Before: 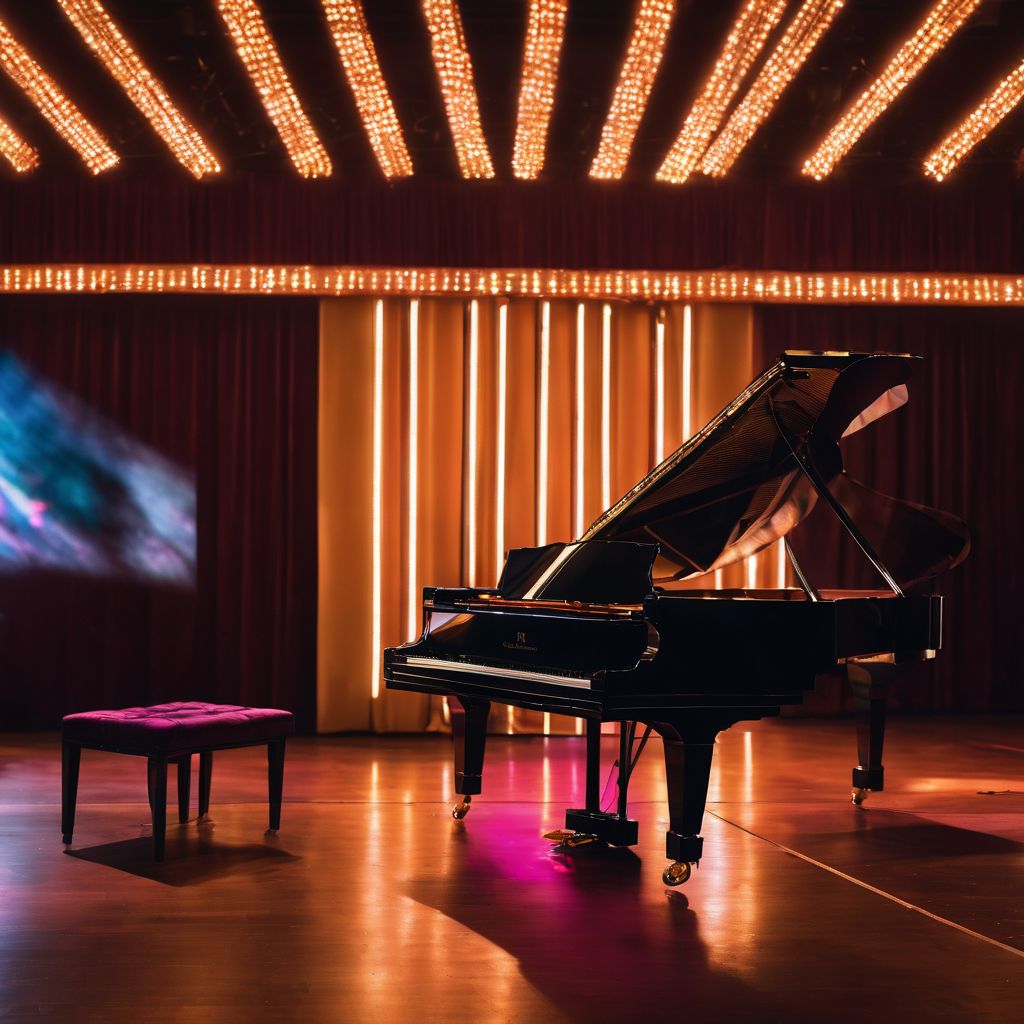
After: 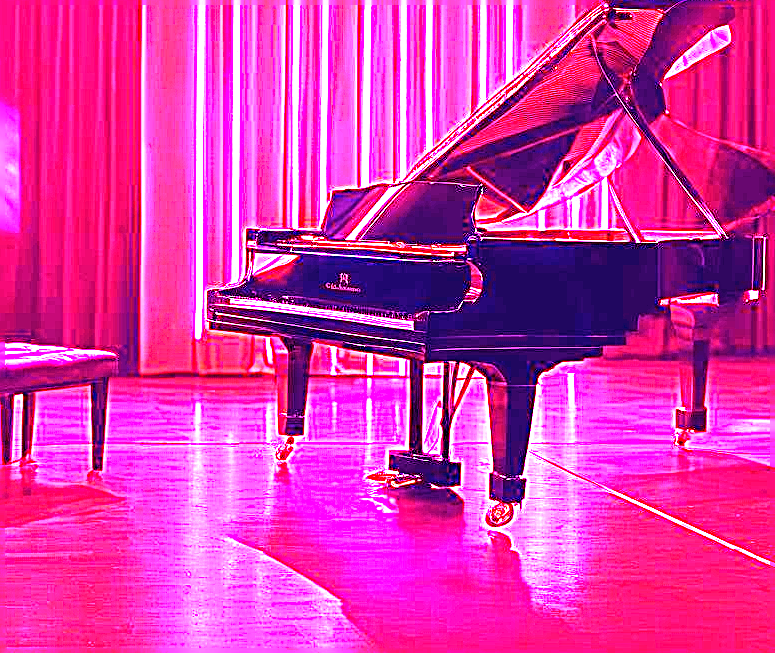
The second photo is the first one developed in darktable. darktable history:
sharpen: on, module defaults
crop and rotate: left 17.299%, top 35.115%, right 7.015%, bottom 1.024%
white balance: red 8, blue 8
